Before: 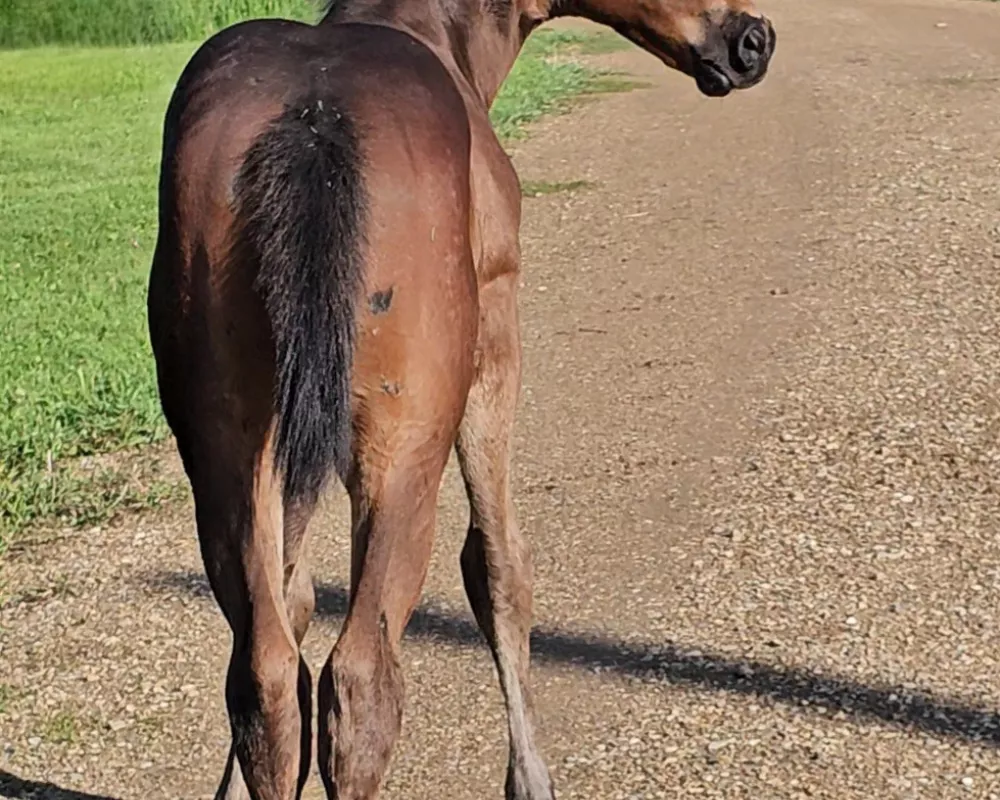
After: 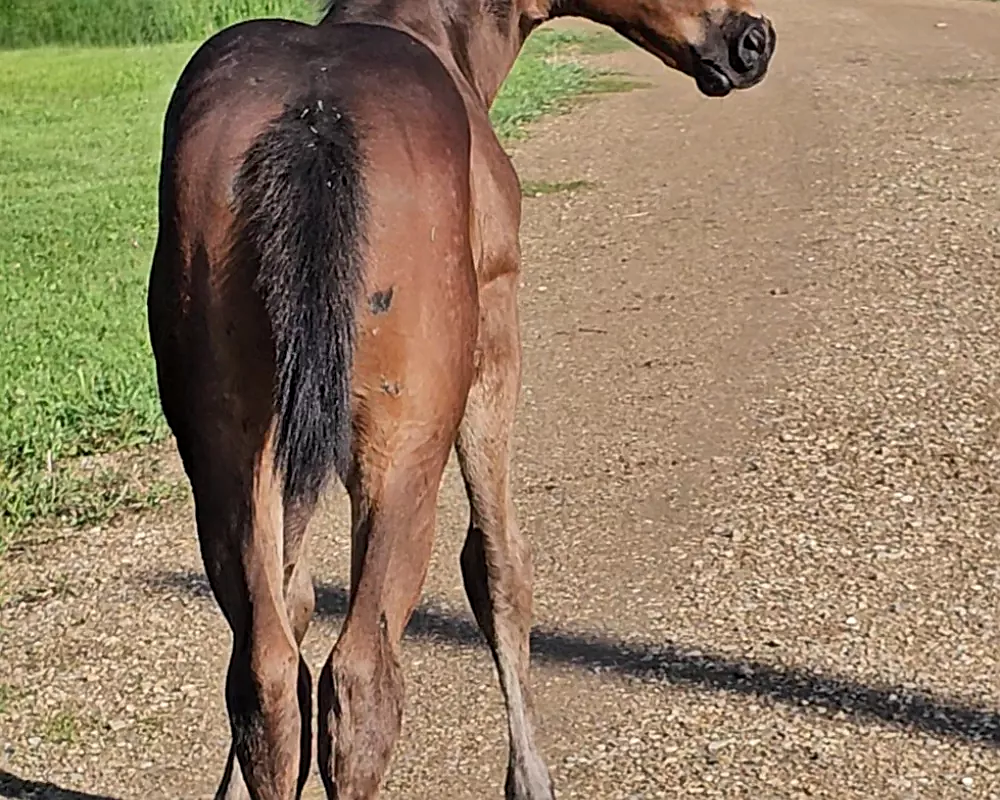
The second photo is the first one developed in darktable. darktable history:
sharpen: on, module defaults
shadows and highlights: shadows 49, highlights -41, soften with gaussian
